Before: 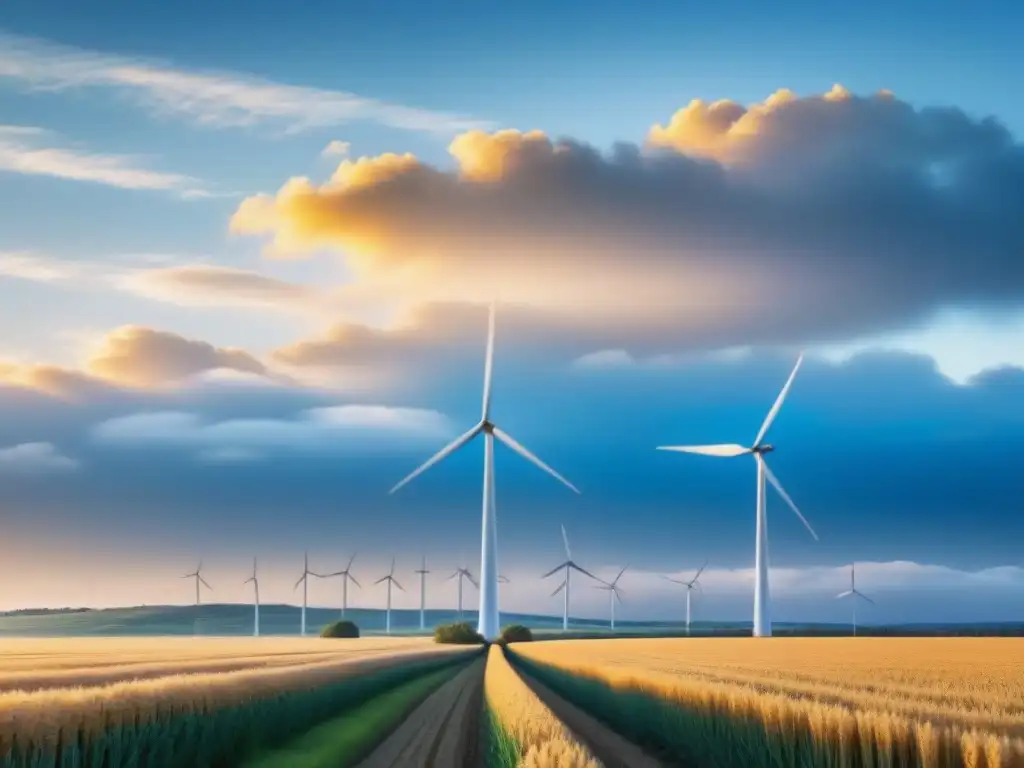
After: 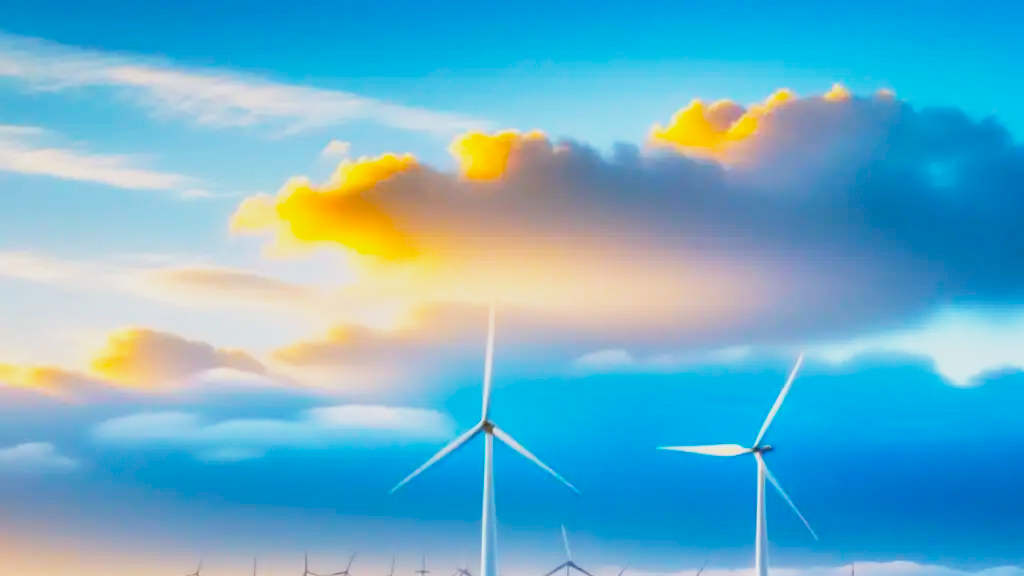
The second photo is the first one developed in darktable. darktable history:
color balance: input saturation 134.34%, contrast -10.04%, contrast fulcrum 19.67%, output saturation 133.51%
base curve: curves: ch0 [(0, 0) (0.088, 0.125) (0.176, 0.251) (0.354, 0.501) (0.613, 0.749) (1, 0.877)], preserve colors none
crop: bottom 24.967%
